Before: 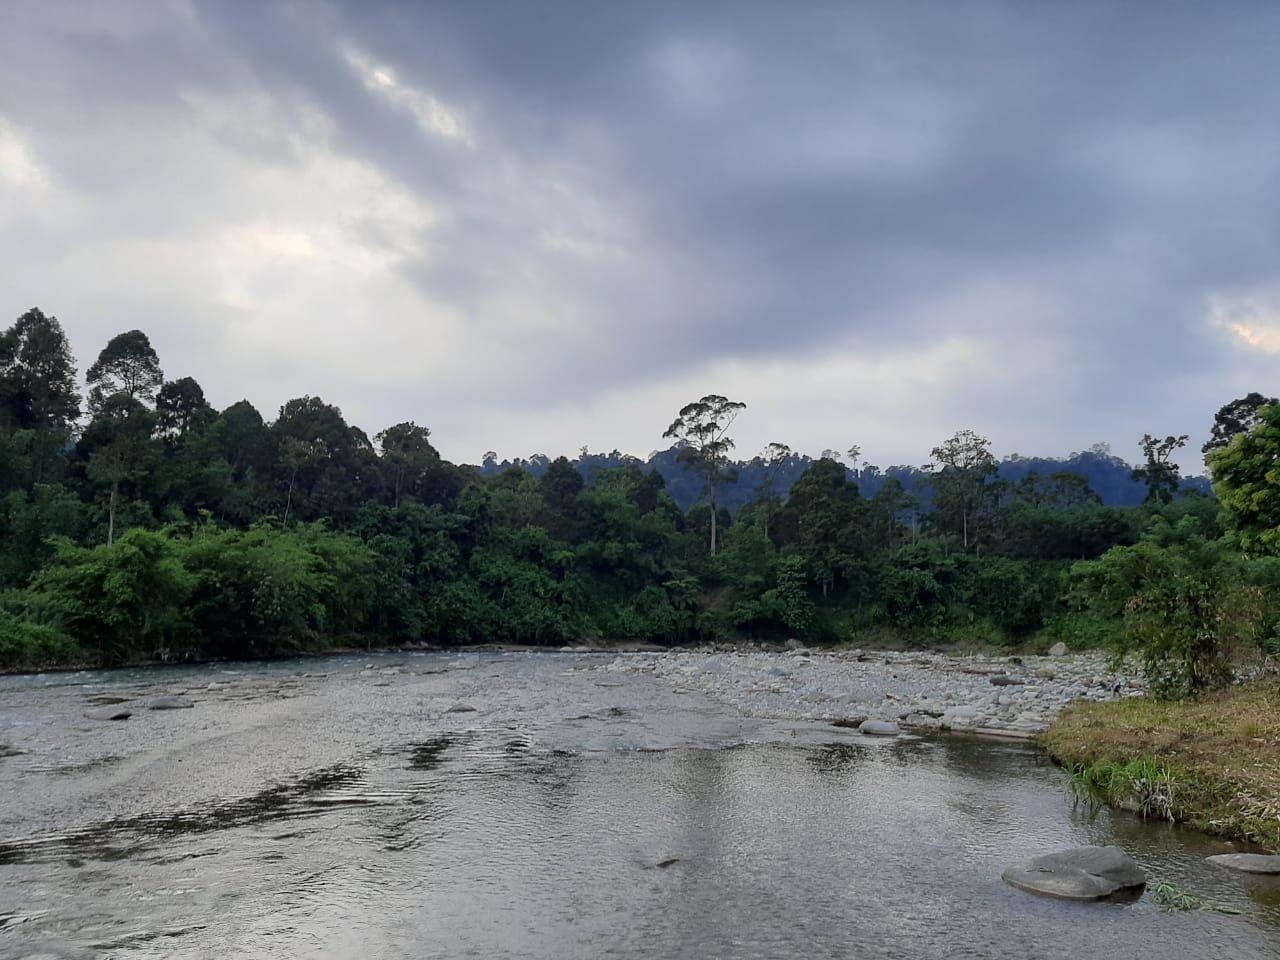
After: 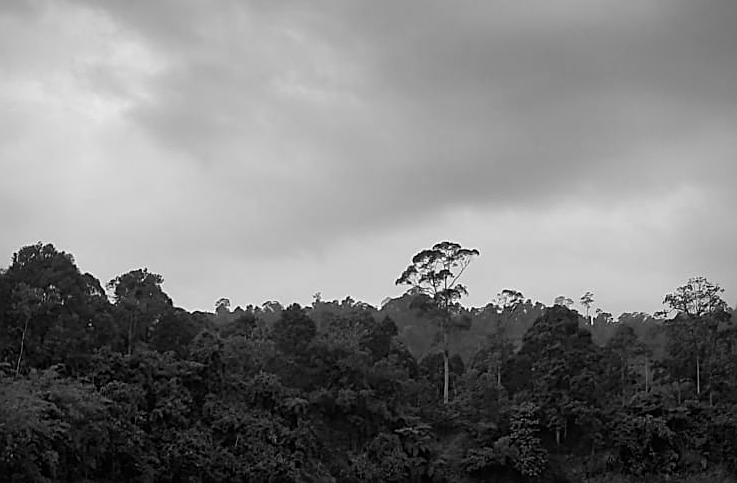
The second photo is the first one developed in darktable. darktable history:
crop: left 20.885%, top 15.954%, right 21.507%, bottom 33.712%
sharpen: on, module defaults
vignetting: brightness -0.412, saturation -0.289
color calibration: output gray [0.28, 0.41, 0.31, 0], illuminant same as pipeline (D50), adaptation XYZ, x 0.346, y 0.358, temperature 5002.9 K
